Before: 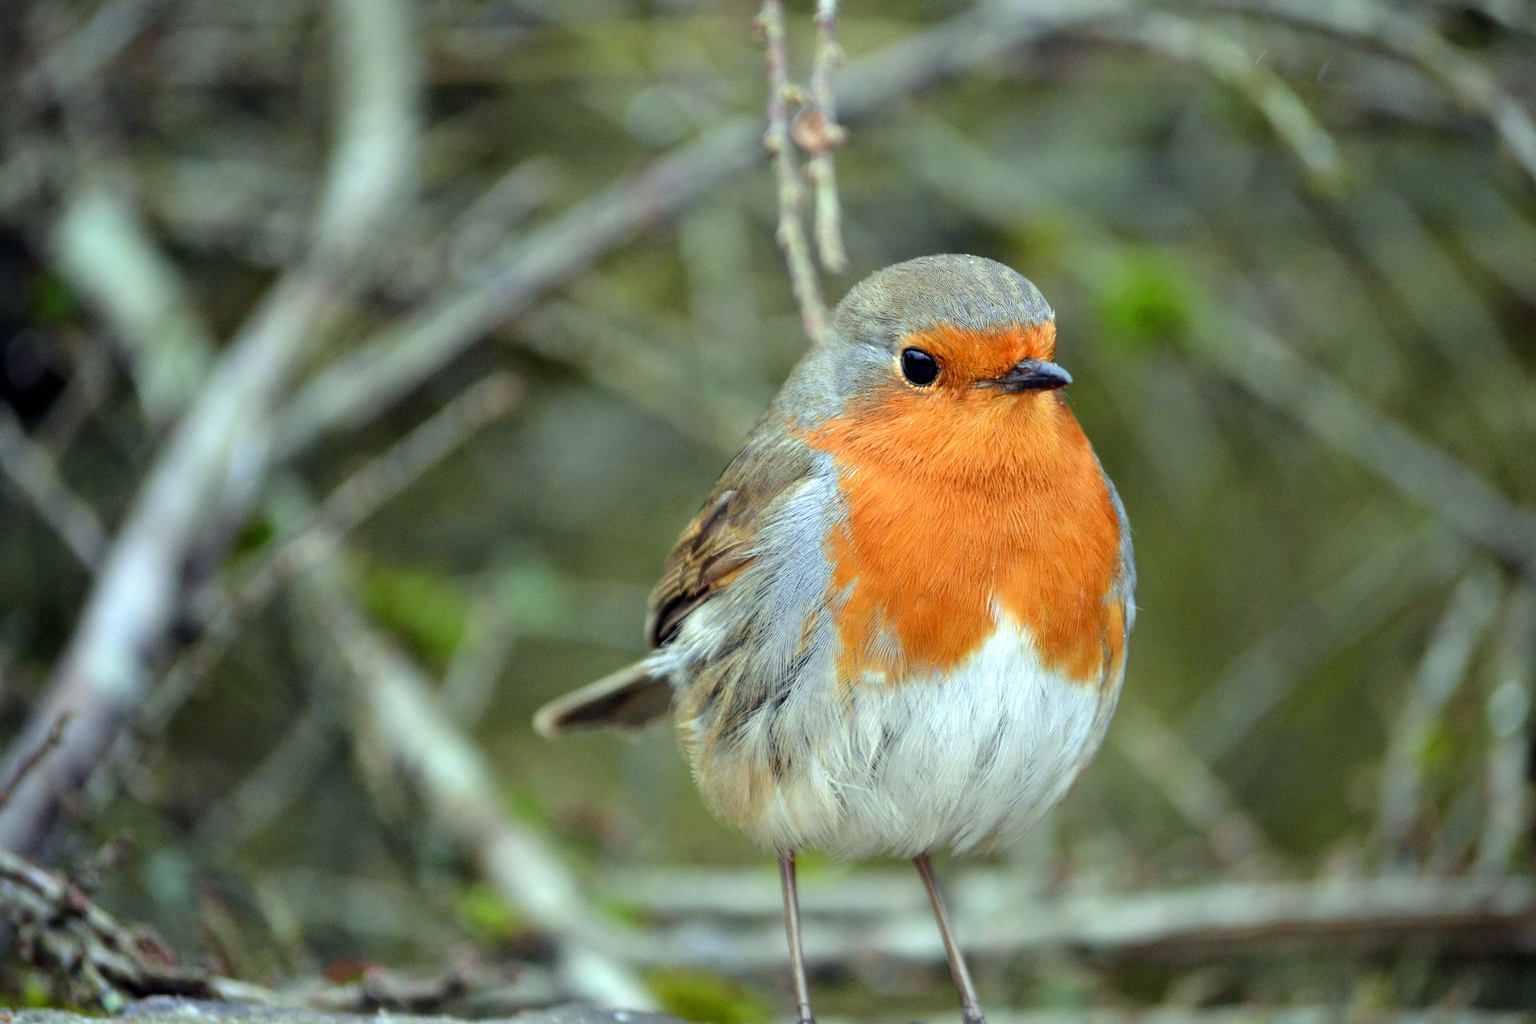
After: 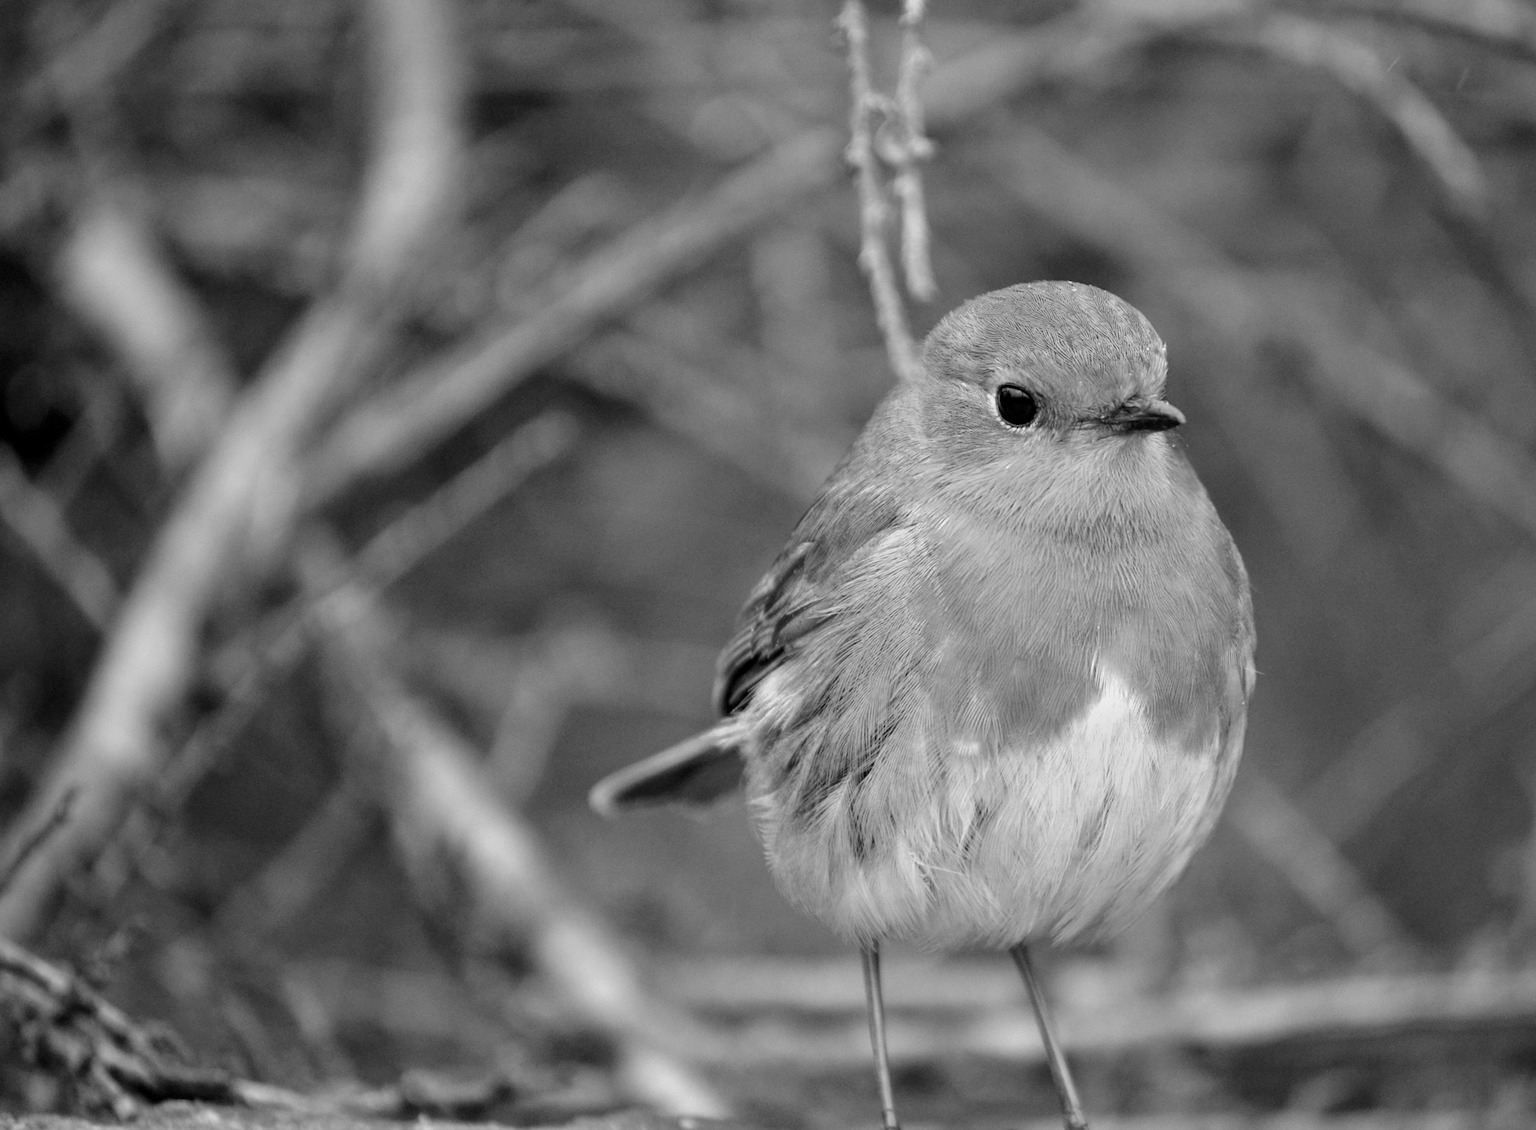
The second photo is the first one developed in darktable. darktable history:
crop: right 9.509%, bottom 0.031%
monochrome: a 26.22, b 42.67, size 0.8
